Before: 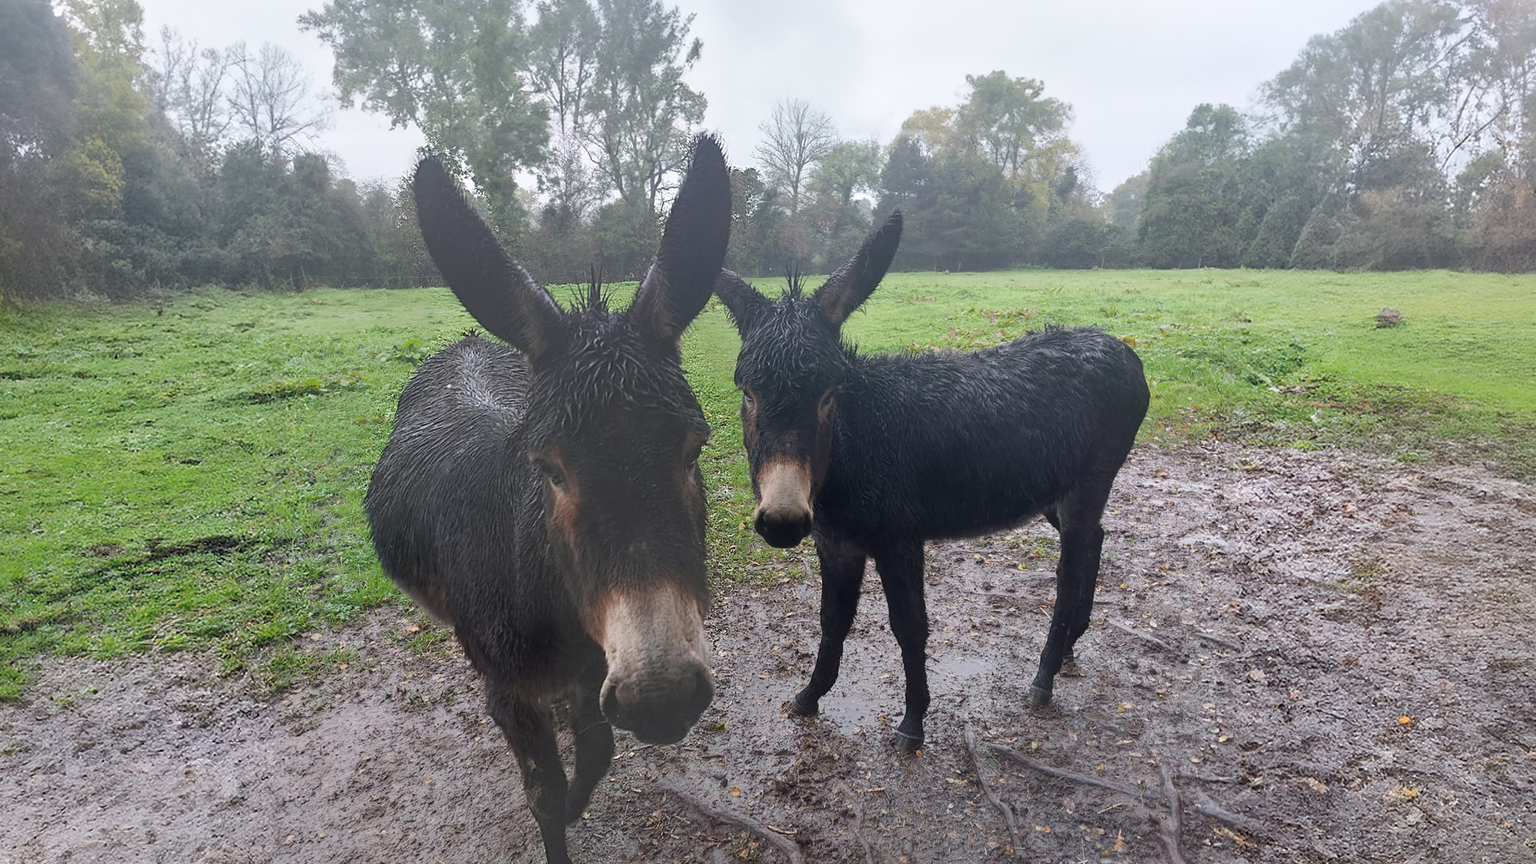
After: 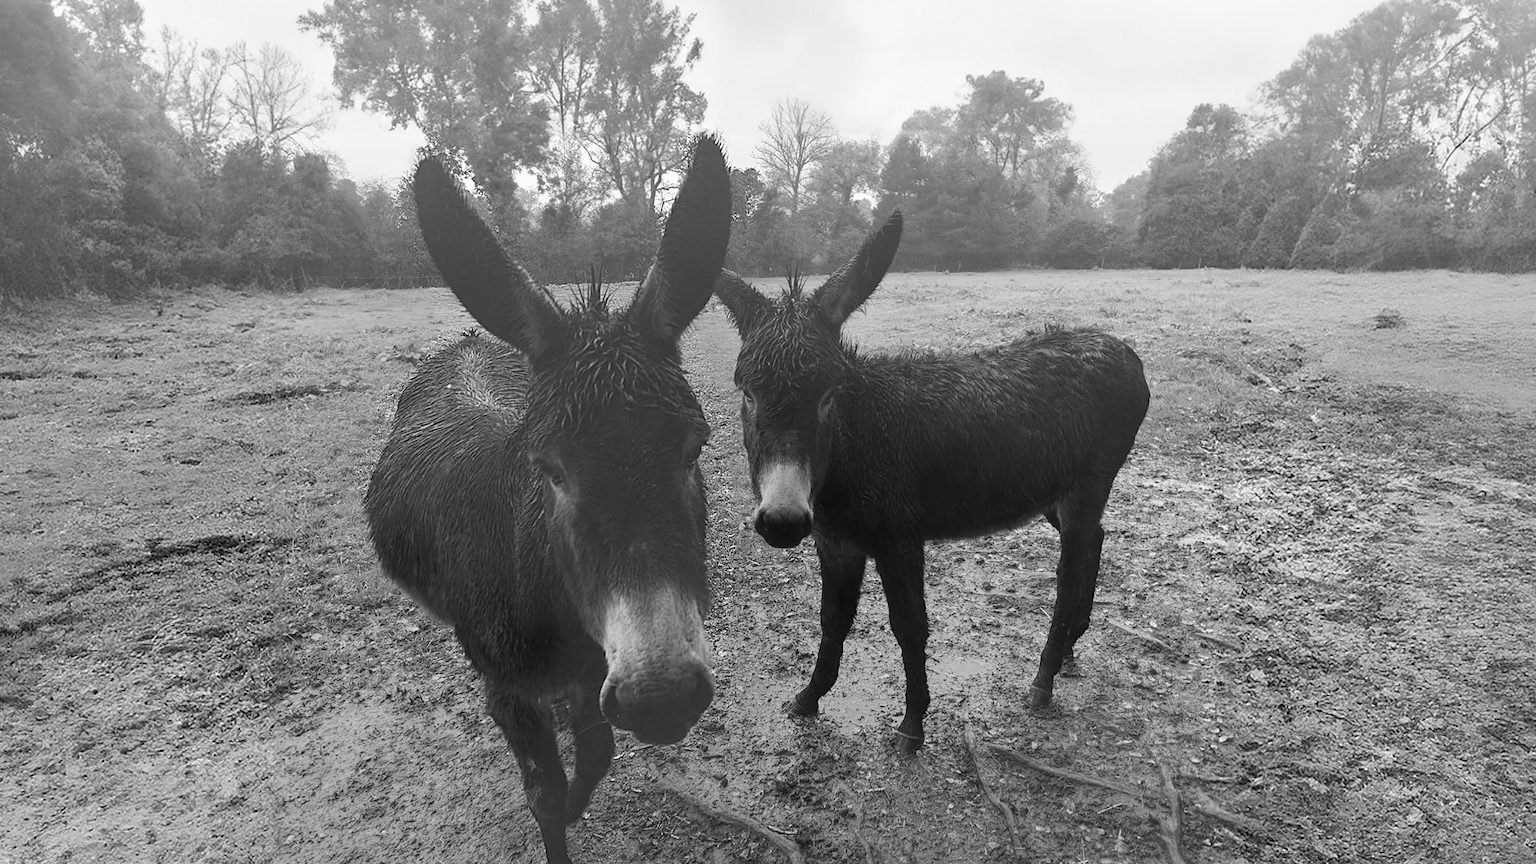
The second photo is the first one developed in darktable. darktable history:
color balance rgb: shadows lift › luminance 0.49%, shadows lift › chroma 6.83%, shadows lift › hue 300.29°, power › hue 208.98°, highlights gain › luminance 20.24%, highlights gain › chroma 2.73%, highlights gain › hue 173.85°, perceptual saturation grading › global saturation 18.05%
monochrome: a 73.58, b 64.21
